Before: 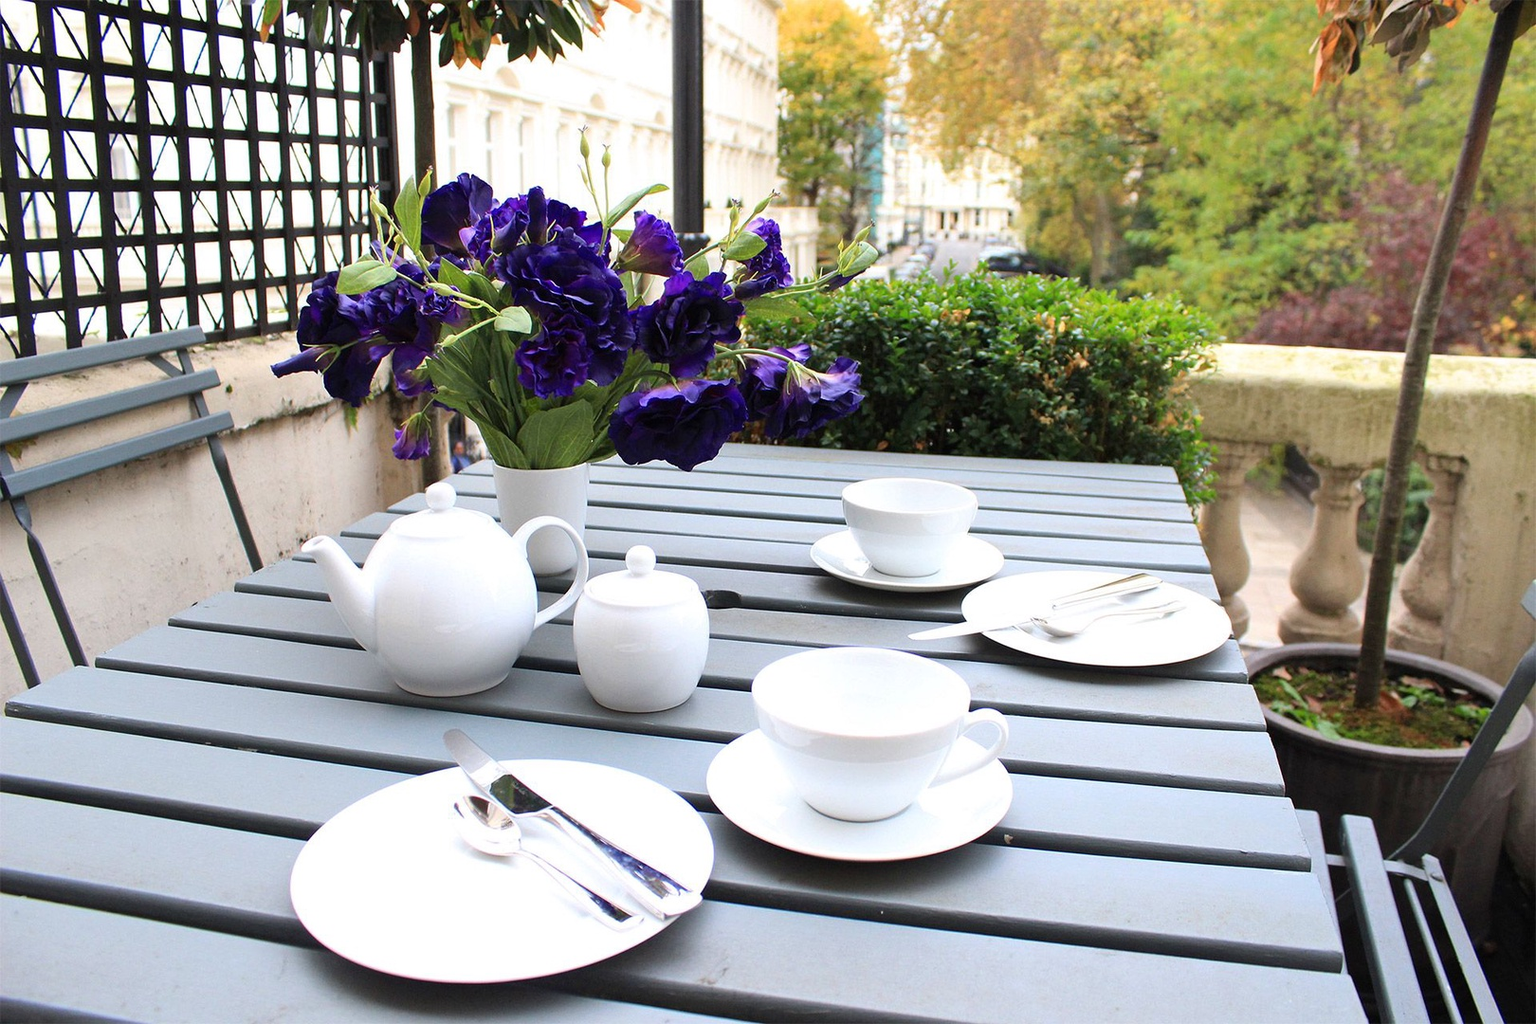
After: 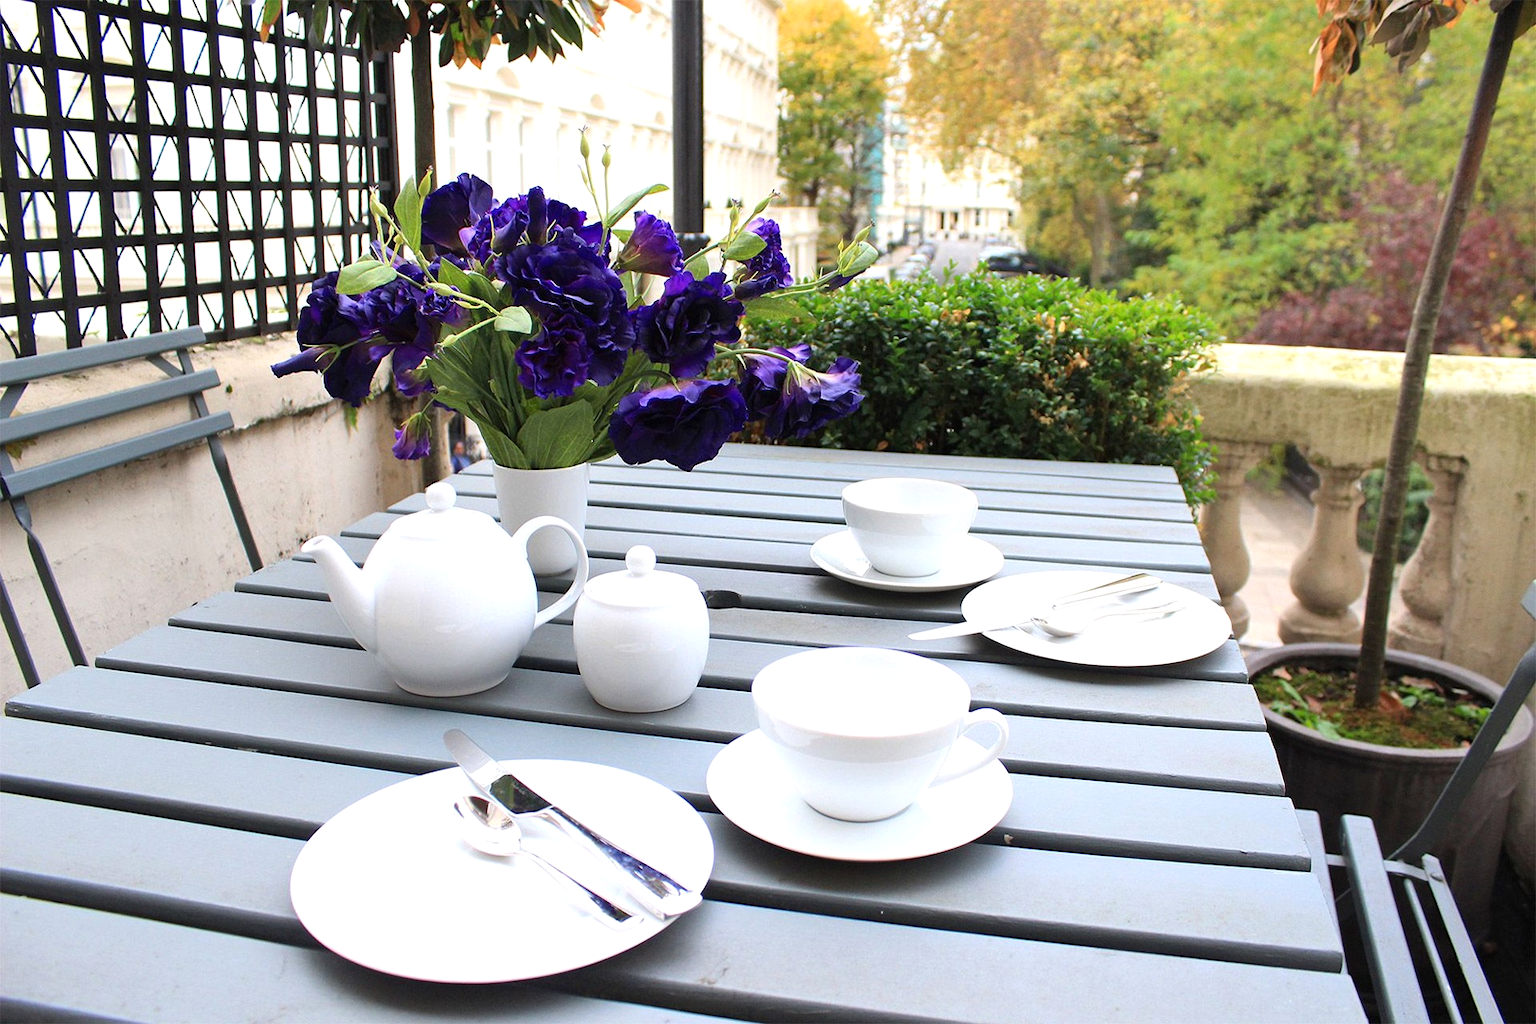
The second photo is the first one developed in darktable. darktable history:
exposure: exposure 0.123 EV, compensate highlight preservation false
